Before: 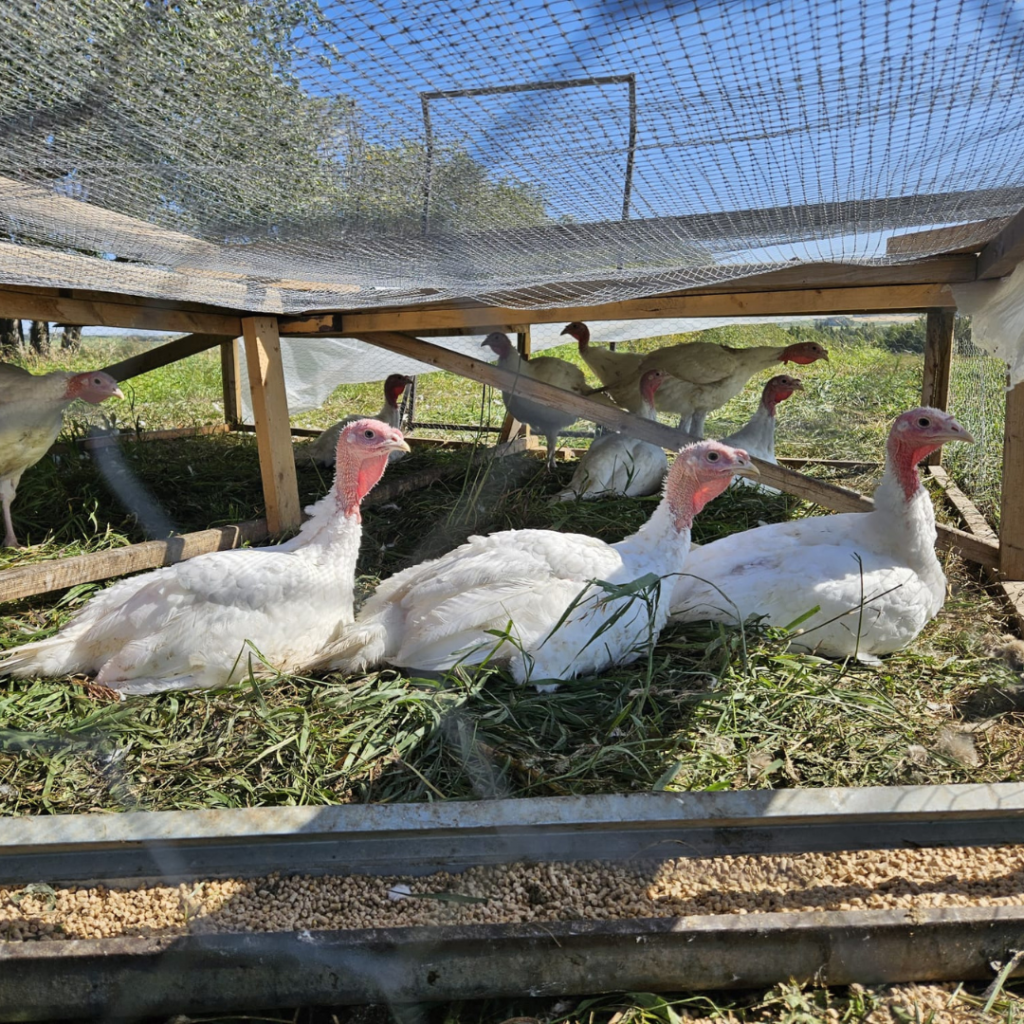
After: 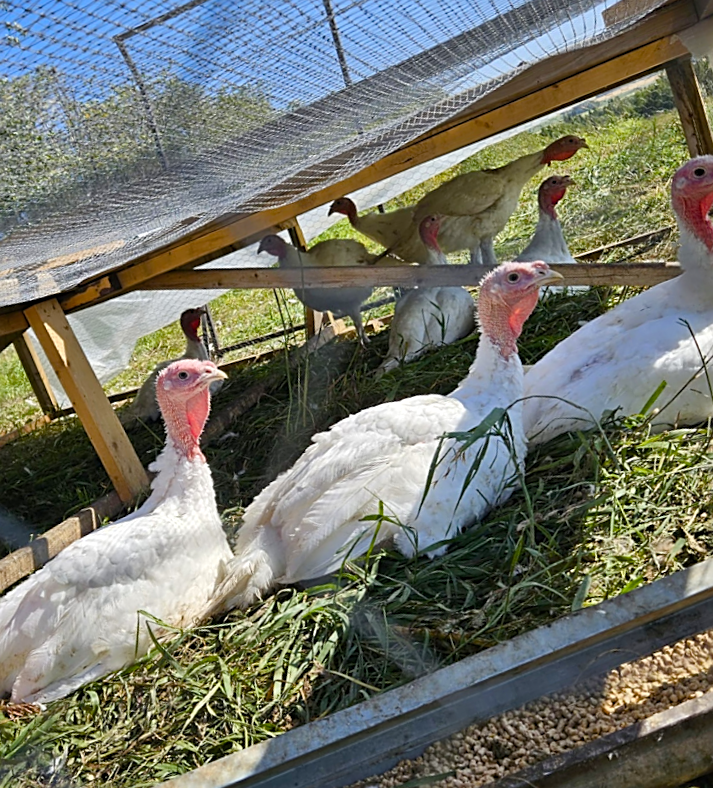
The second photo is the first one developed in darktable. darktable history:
crop and rotate: angle 20.24°, left 6.896%, right 3.662%, bottom 1.157%
sharpen: on, module defaults
color balance rgb: linear chroma grading › global chroma 9.806%, perceptual saturation grading › global saturation 20%, perceptual saturation grading › highlights -24.785%, perceptual saturation grading › shadows 25.084%, perceptual brilliance grading › global brilliance 2.57%
contrast brightness saturation: saturation -0.051
